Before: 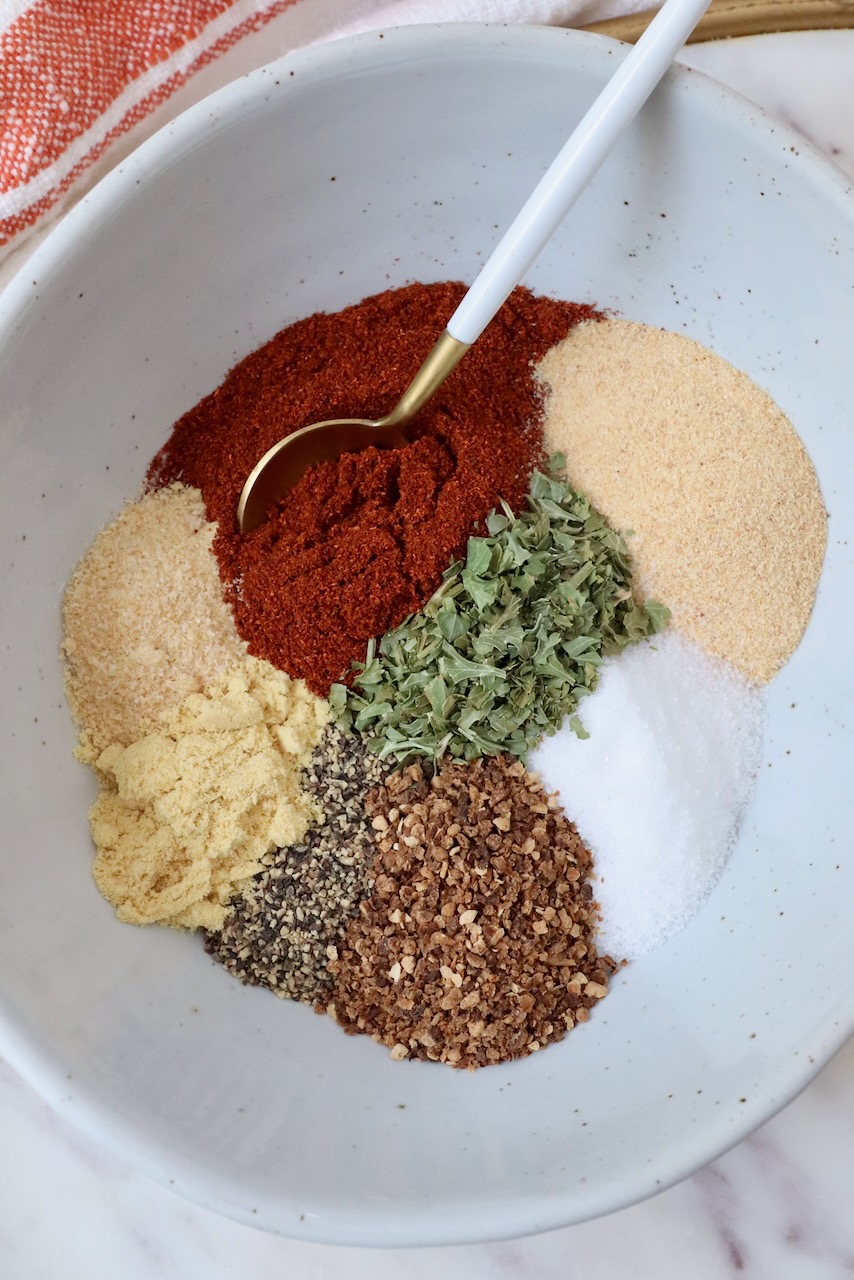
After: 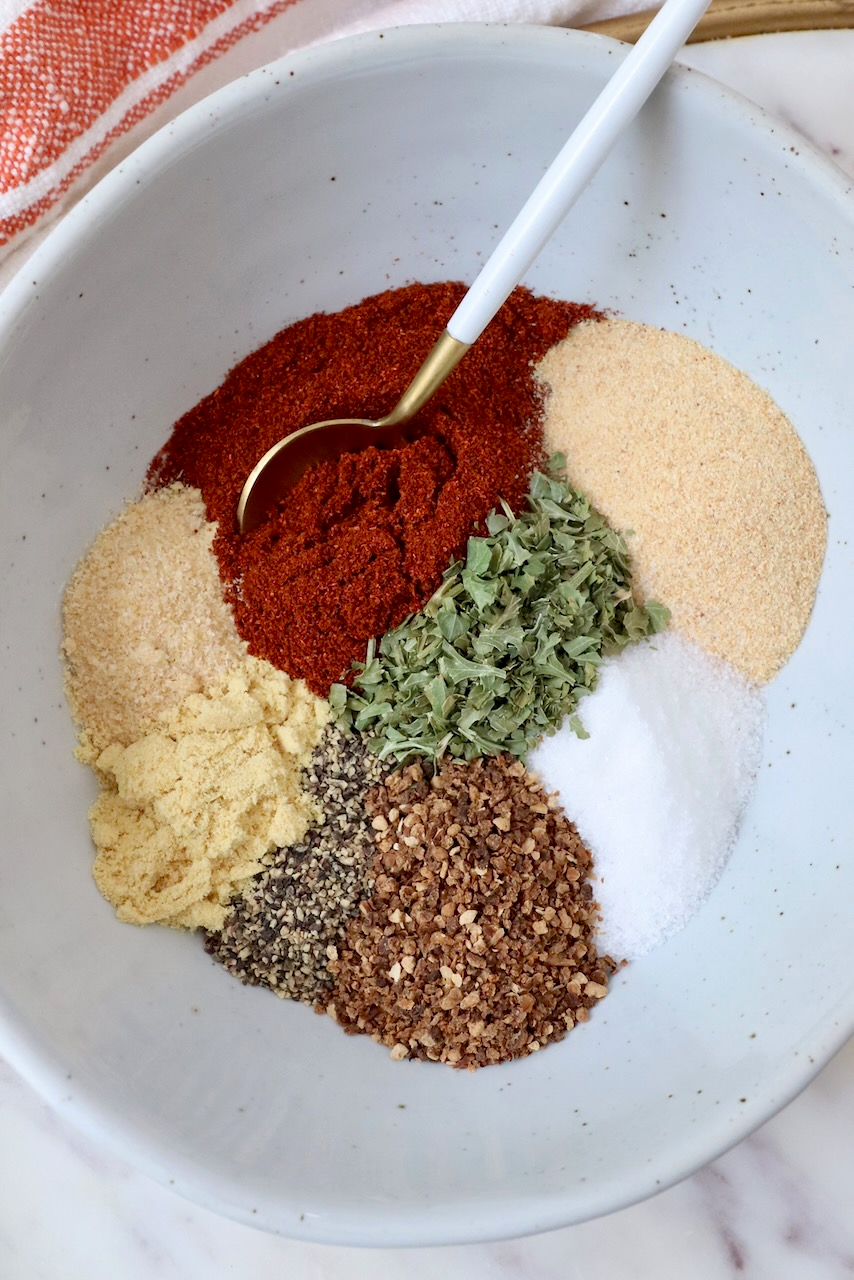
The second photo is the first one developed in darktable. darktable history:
exposure: exposure 0.085 EV, compensate exposure bias true, compensate highlight preservation false
